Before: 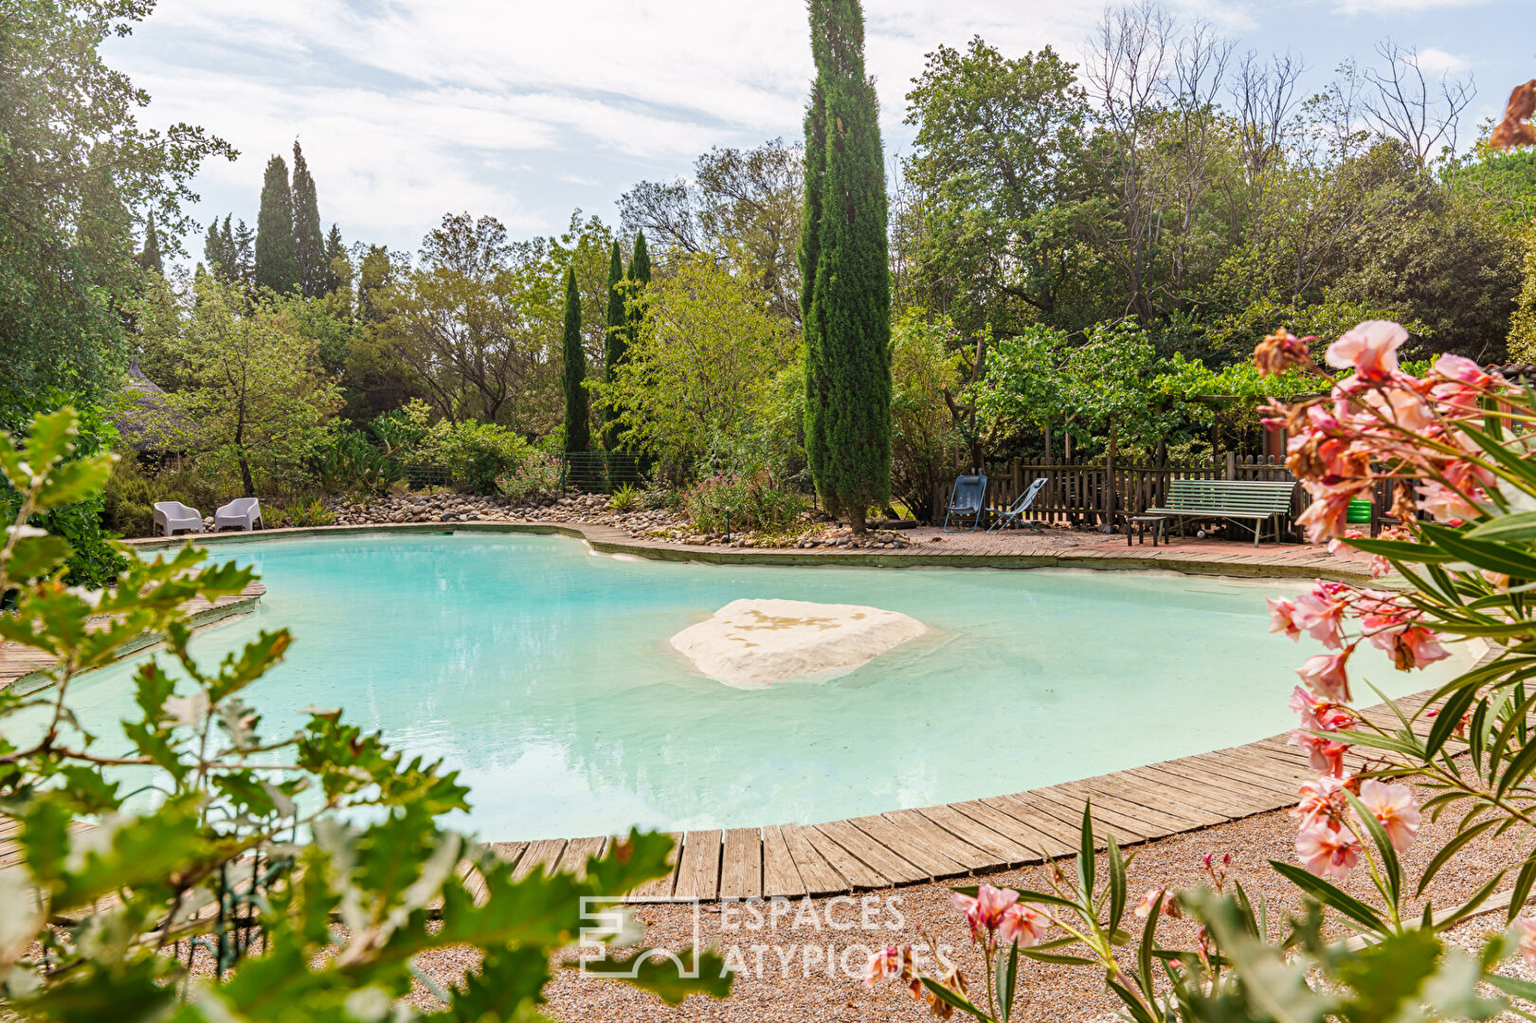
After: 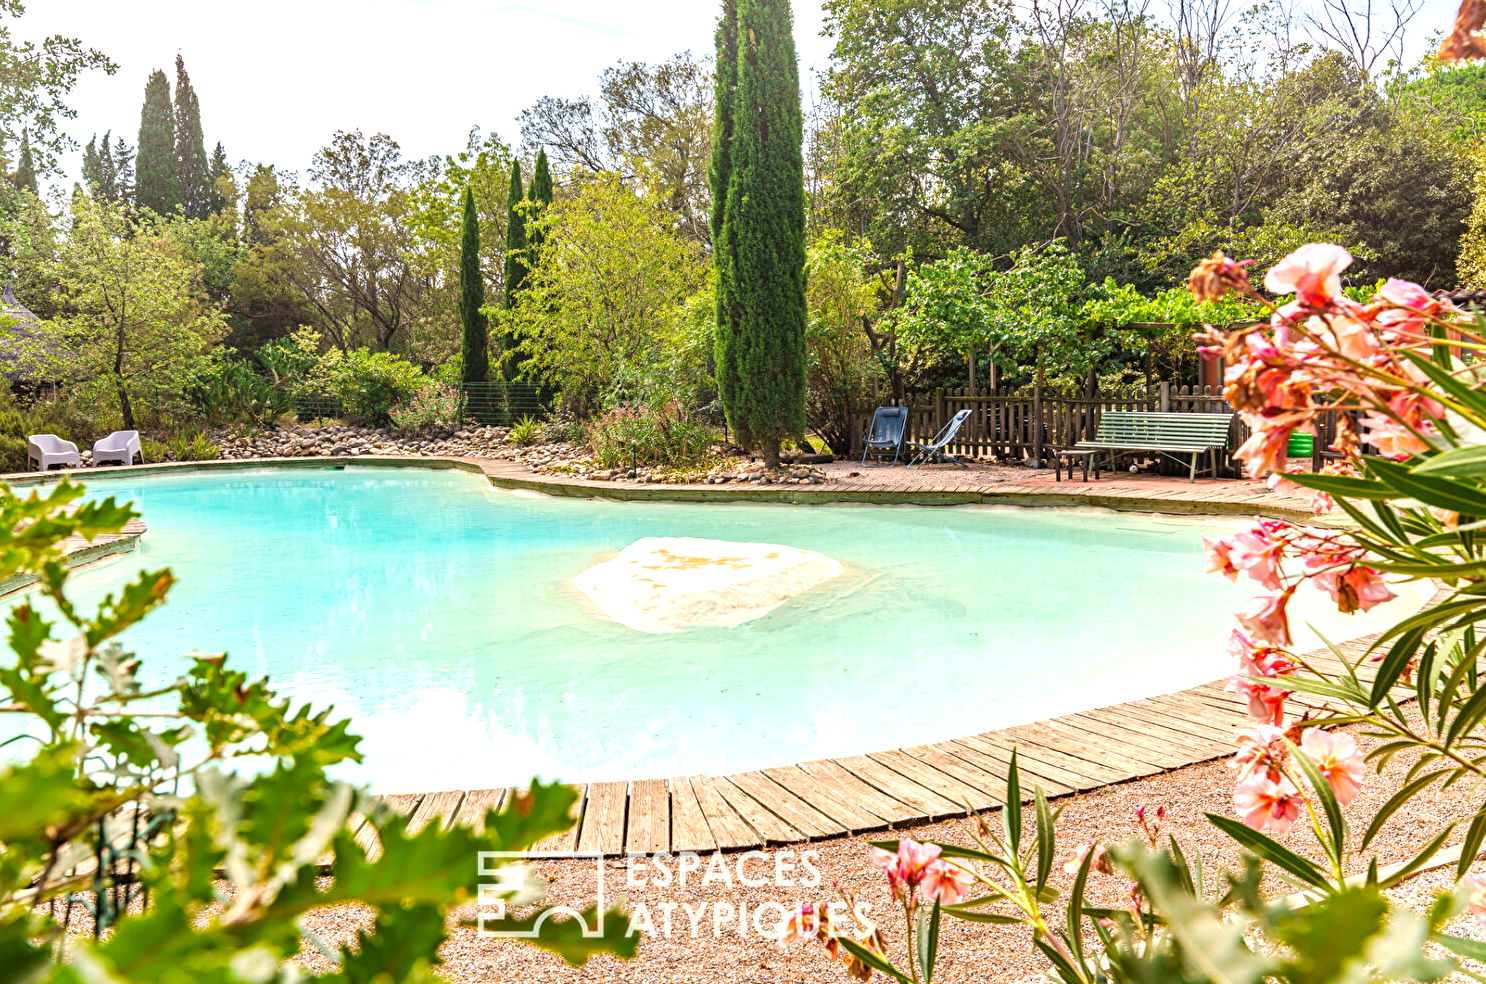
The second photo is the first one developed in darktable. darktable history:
crop and rotate: left 8.283%, top 8.83%
exposure: black level correction 0, exposure 0.703 EV, compensate highlight preservation false
haze removal: compatibility mode true, adaptive false
